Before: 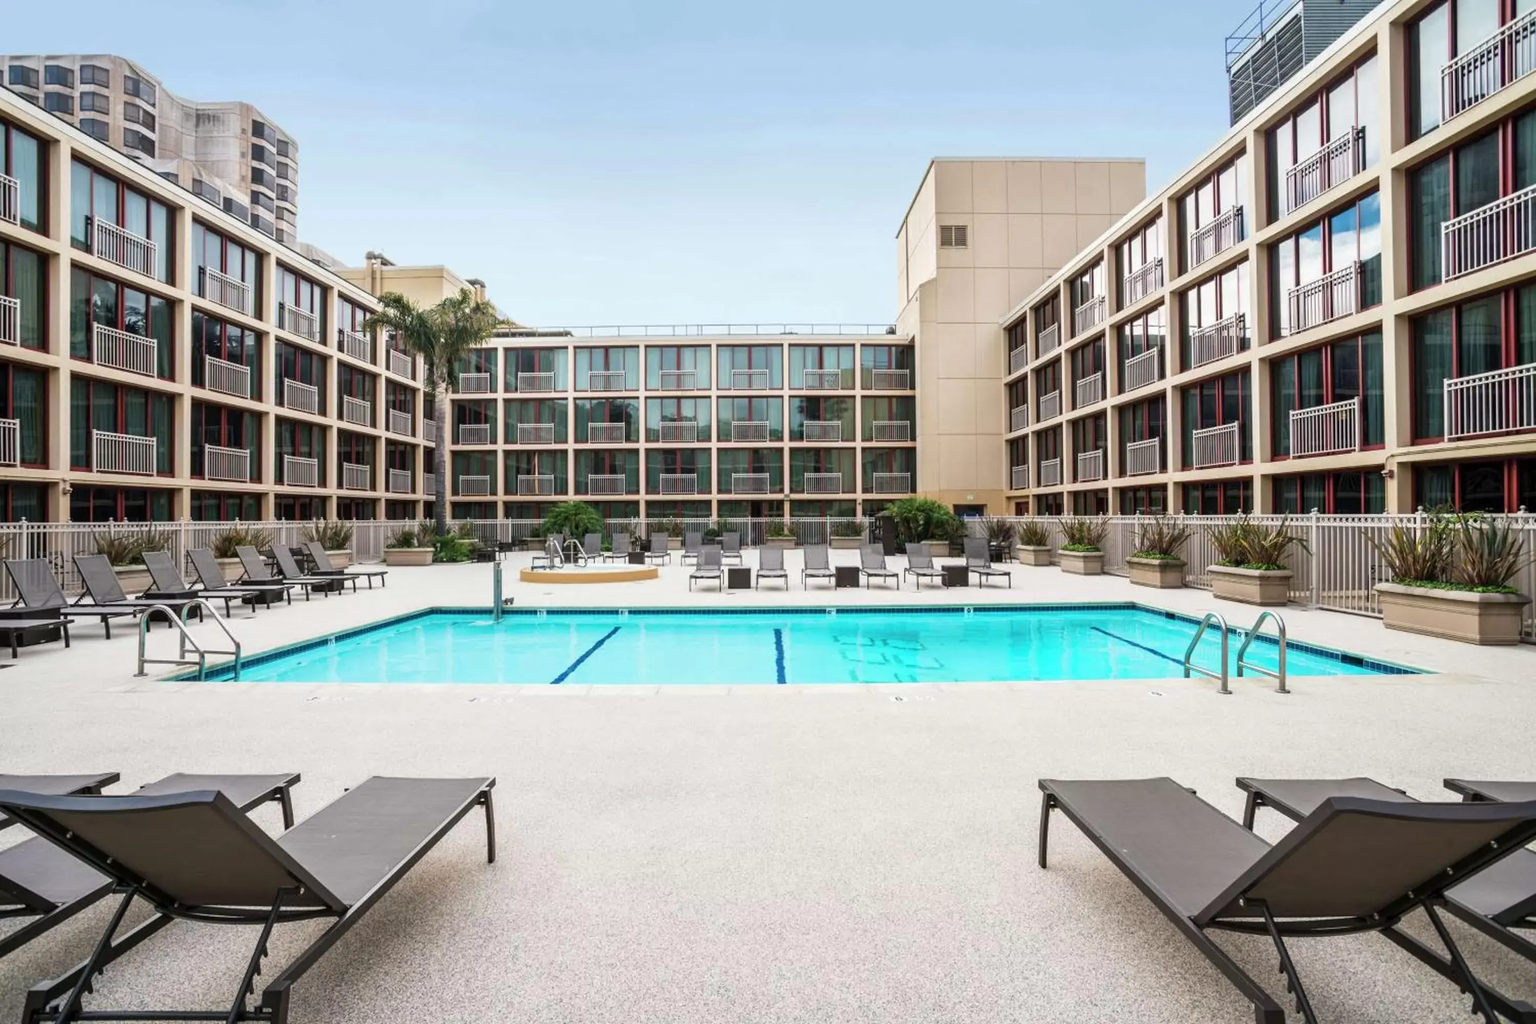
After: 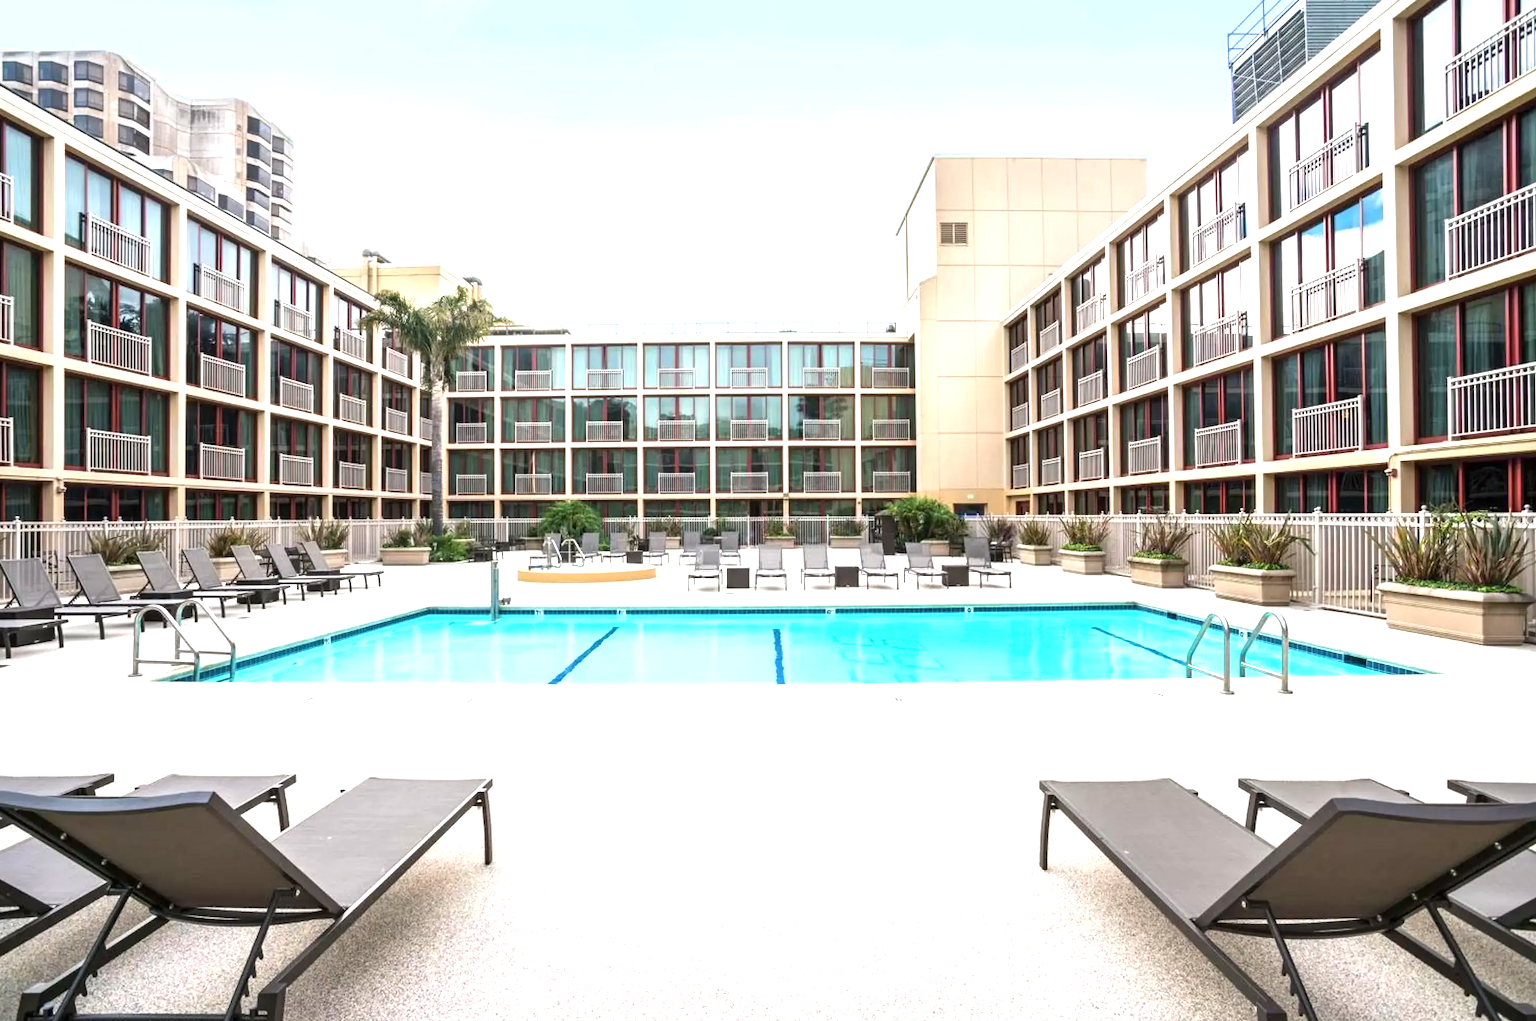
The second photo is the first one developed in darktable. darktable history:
crop: left 0.434%, top 0.485%, right 0.244%, bottom 0.386%
exposure: exposure 0.943 EV, compensate highlight preservation false
